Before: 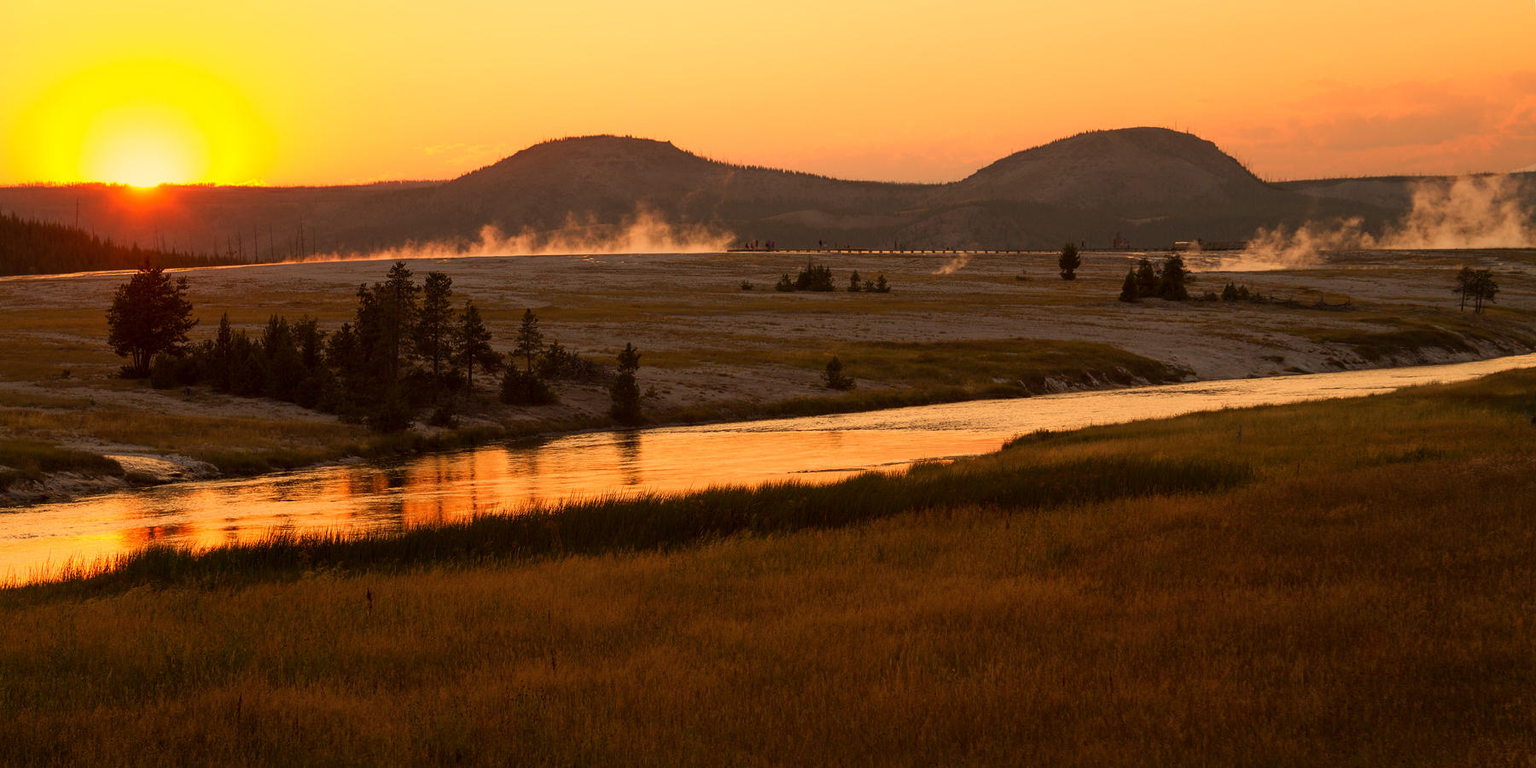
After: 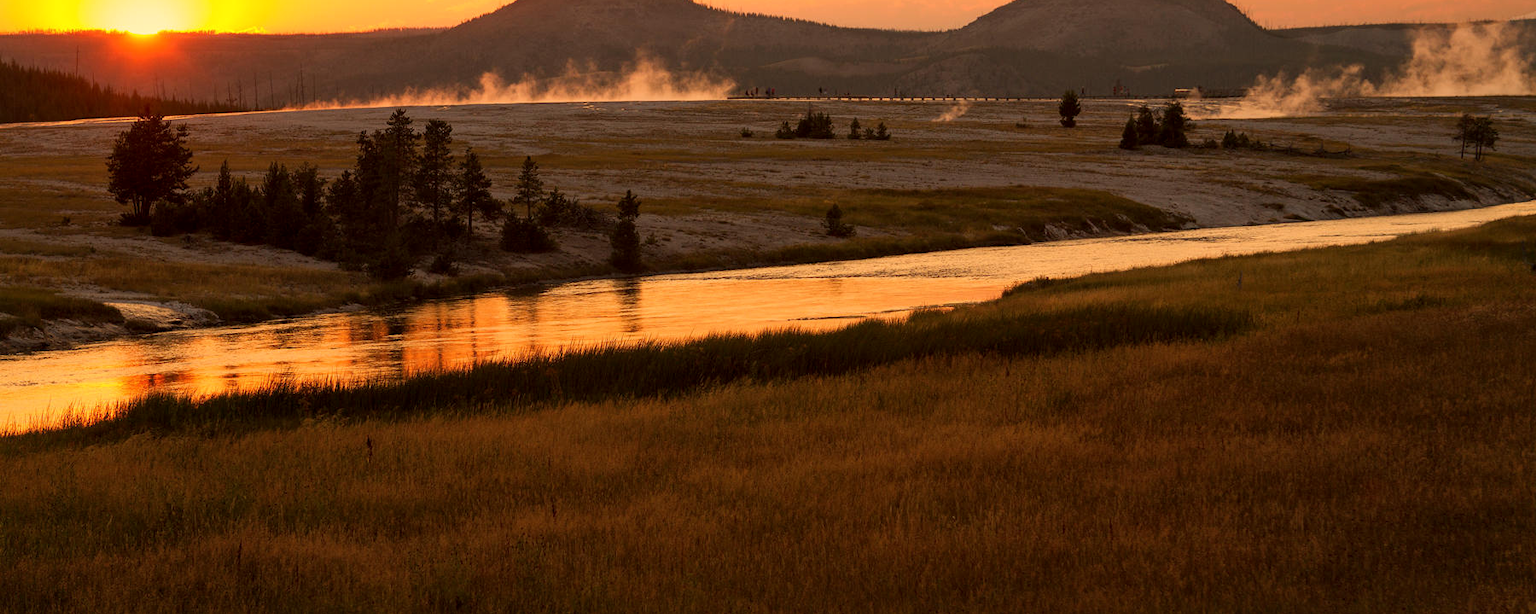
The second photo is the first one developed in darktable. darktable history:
crop and rotate: top 19.998%
local contrast: mode bilateral grid, contrast 20, coarseness 50, detail 120%, midtone range 0.2
